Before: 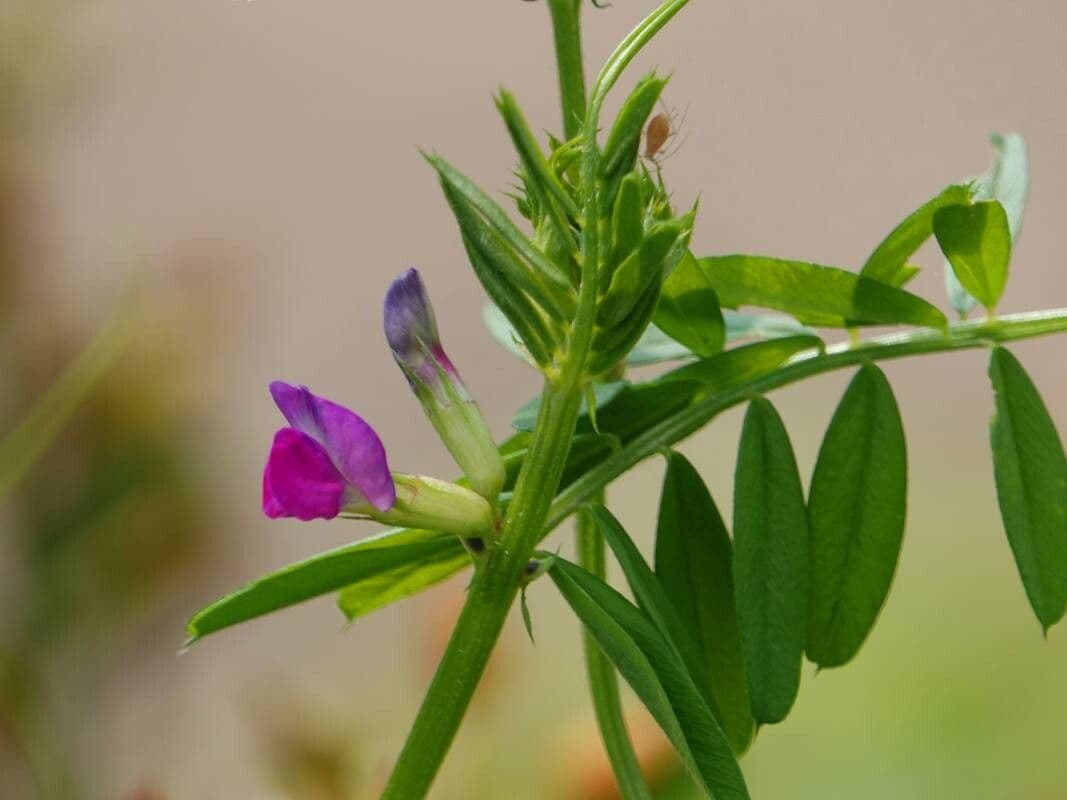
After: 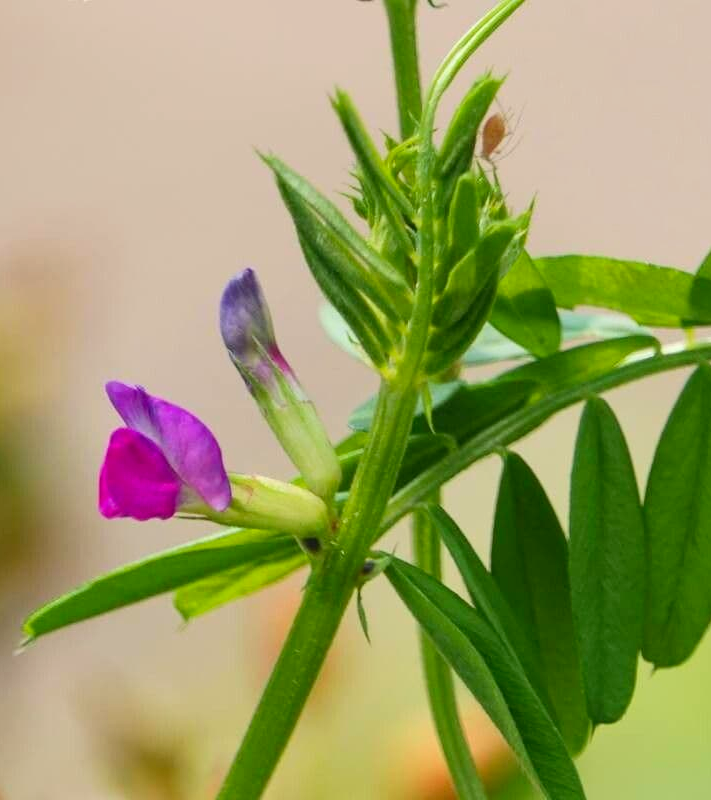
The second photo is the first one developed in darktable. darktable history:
contrast brightness saturation: contrast 0.198, brightness 0.164, saturation 0.226
crop: left 15.431%, right 17.91%
